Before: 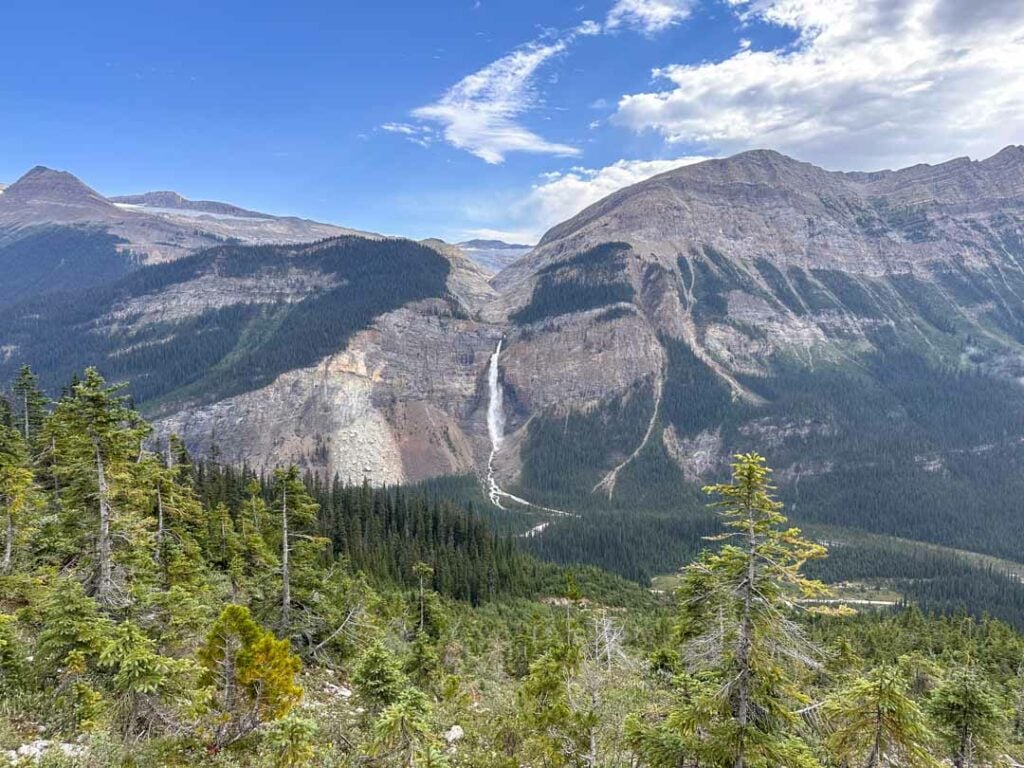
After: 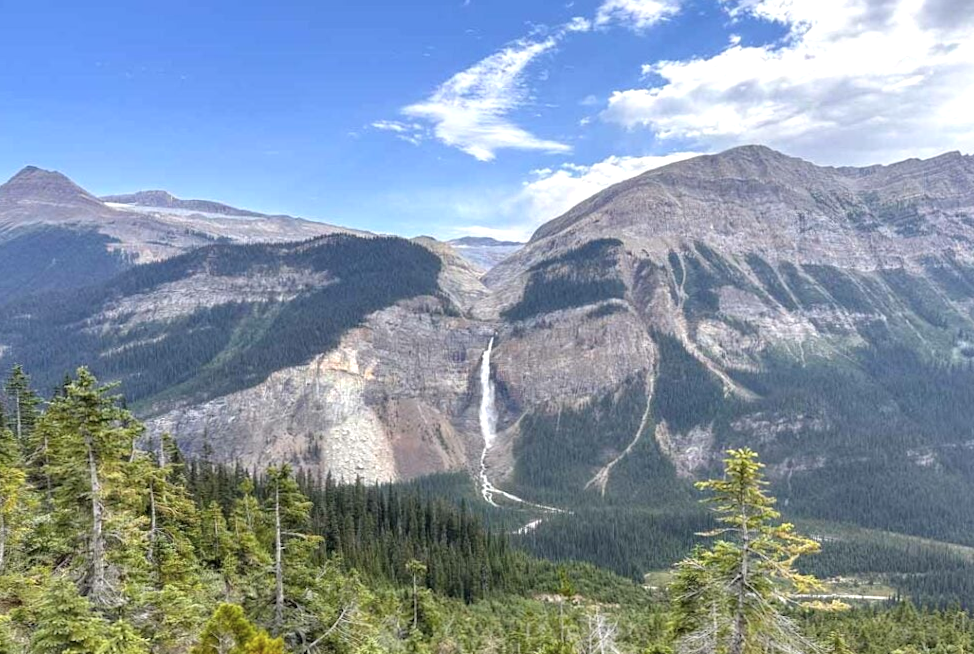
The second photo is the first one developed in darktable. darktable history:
shadows and highlights: radius 113.46, shadows 50.85, white point adjustment 9.12, highlights -2.51, soften with gaussian
crop and rotate: angle 0.351°, left 0.427%, right 3.605%, bottom 14.137%
